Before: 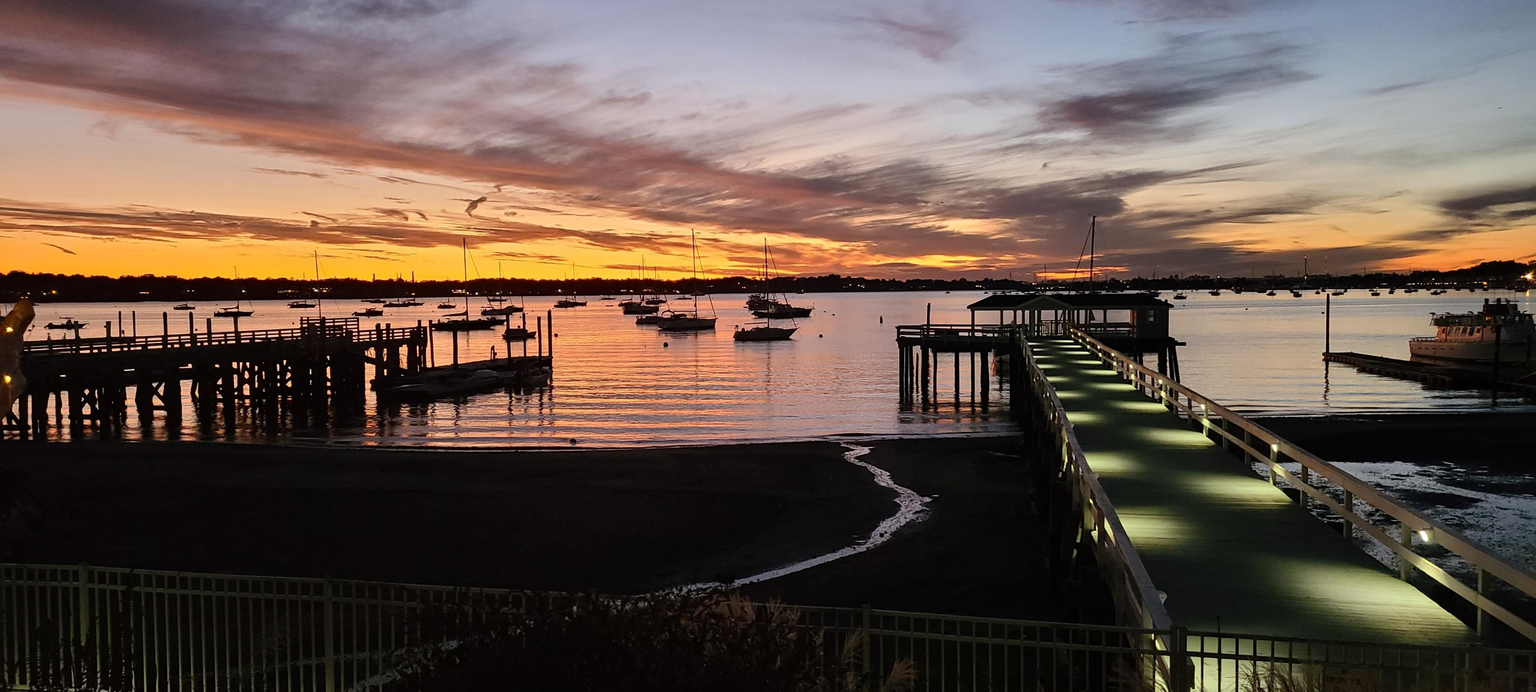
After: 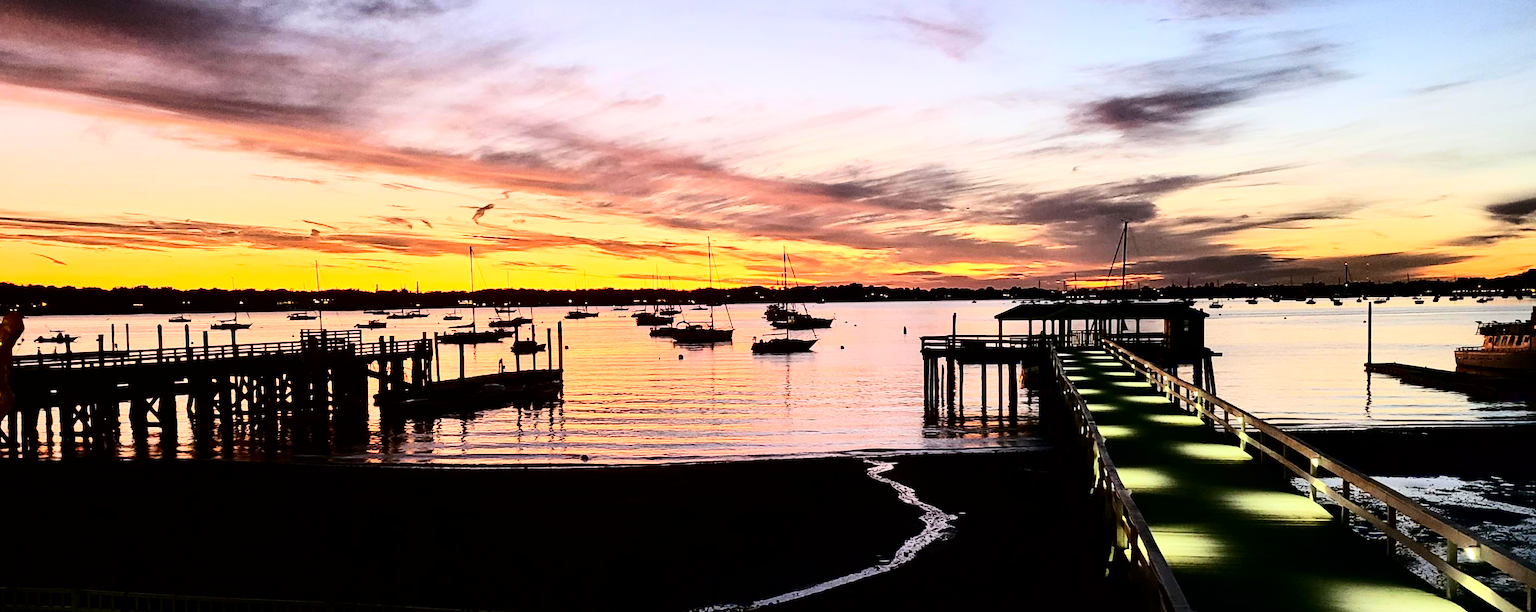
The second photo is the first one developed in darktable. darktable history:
crop and rotate: angle 0.18°, left 0.419%, right 2.786%, bottom 14.299%
base curve: curves: ch0 [(0, 0.003) (0.001, 0.002) (0.006, 0.004) (0.02, 0.022) (0.048, 0.086) (0.094, 0.234) (0.162, 0.431) (0.258, 0.629) (0.385, 0.8) (0.548, 0.918) (0.751, 0.988) (1, 1)]
contrast brightness saturation: contrast 0.194, brightness -0.225, saturation 0.116
